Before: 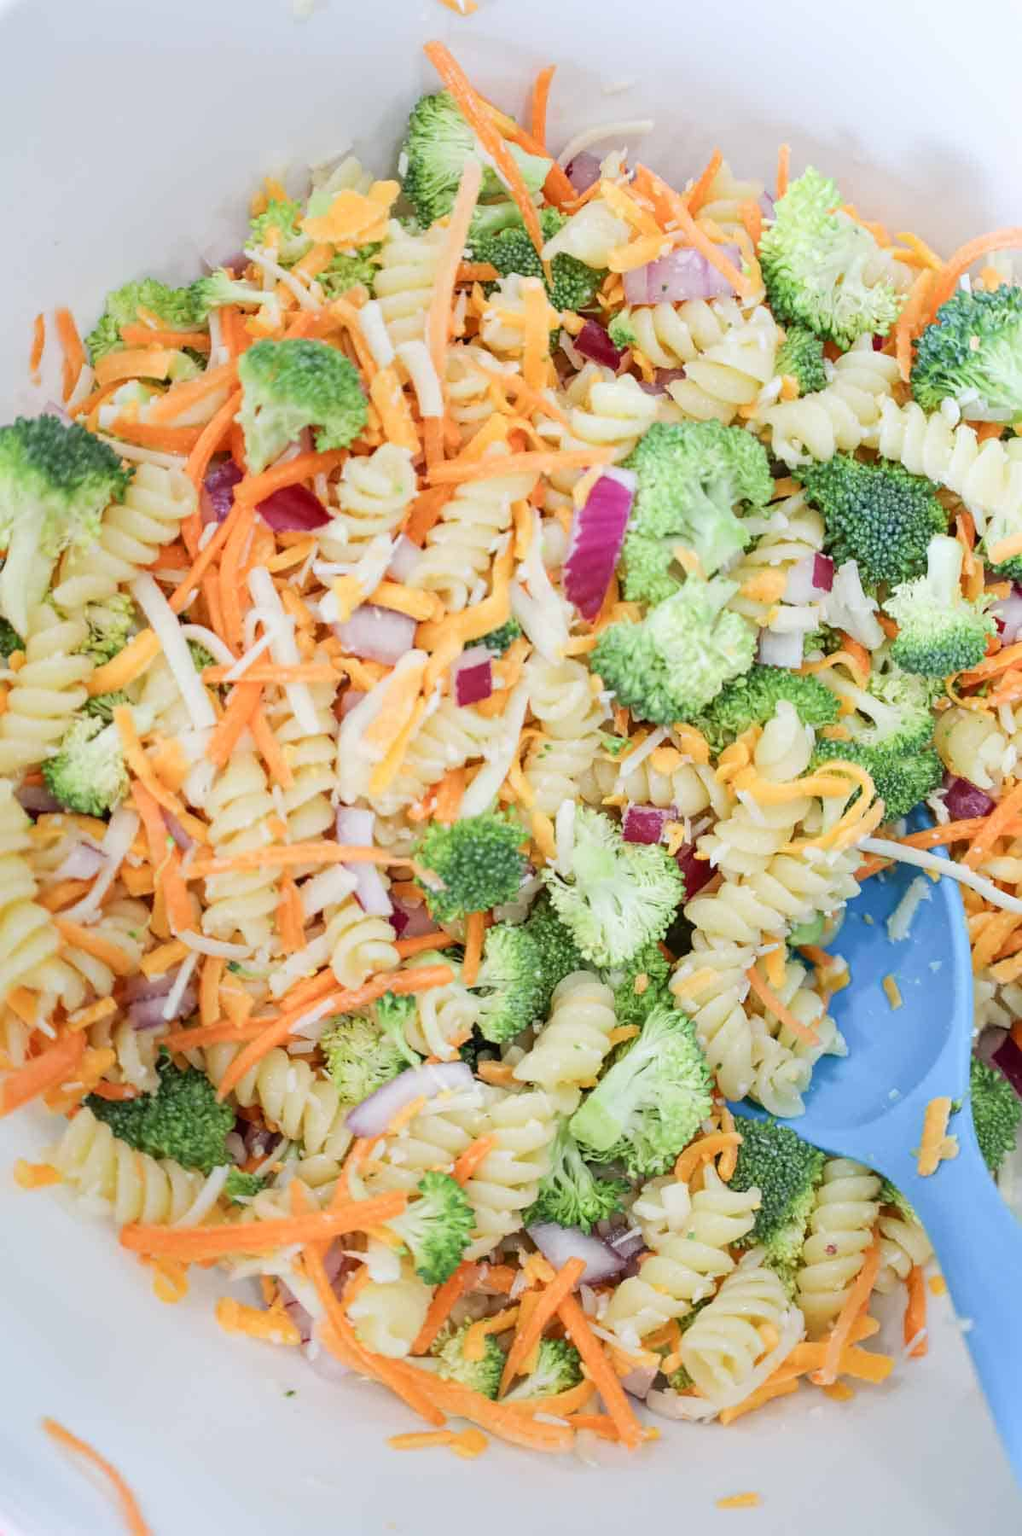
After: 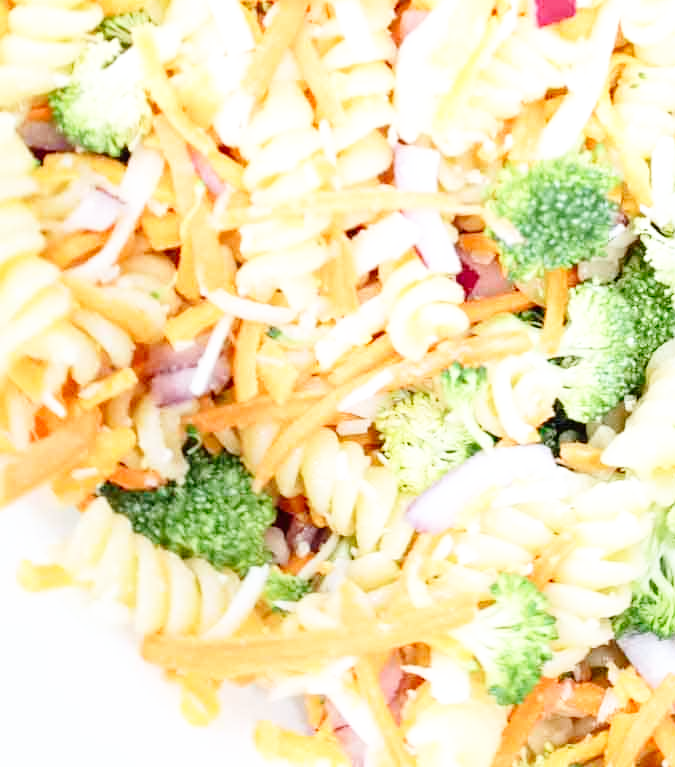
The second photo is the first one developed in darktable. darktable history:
exposure: black level correction 0, exposure 0.5 EV, compensate exposure bias true, compensate highlight preservation false
base curve: curves: ch0 [(0, 0) (0.008, 0.007) (0.022, 0.029) (0.048, 0.089) (0.092, 0.197) (0.191, 0.399) (0.275, 0.534) (0.357, 0.65) (0.477, 0.78) (0.542, 0.833) (0.799, 0.973) (1, 1)], preserve colors none
white balance: red 0.983, blue 1.036
crop: top 44.483%, right 43.593%, bottom 12.892%
